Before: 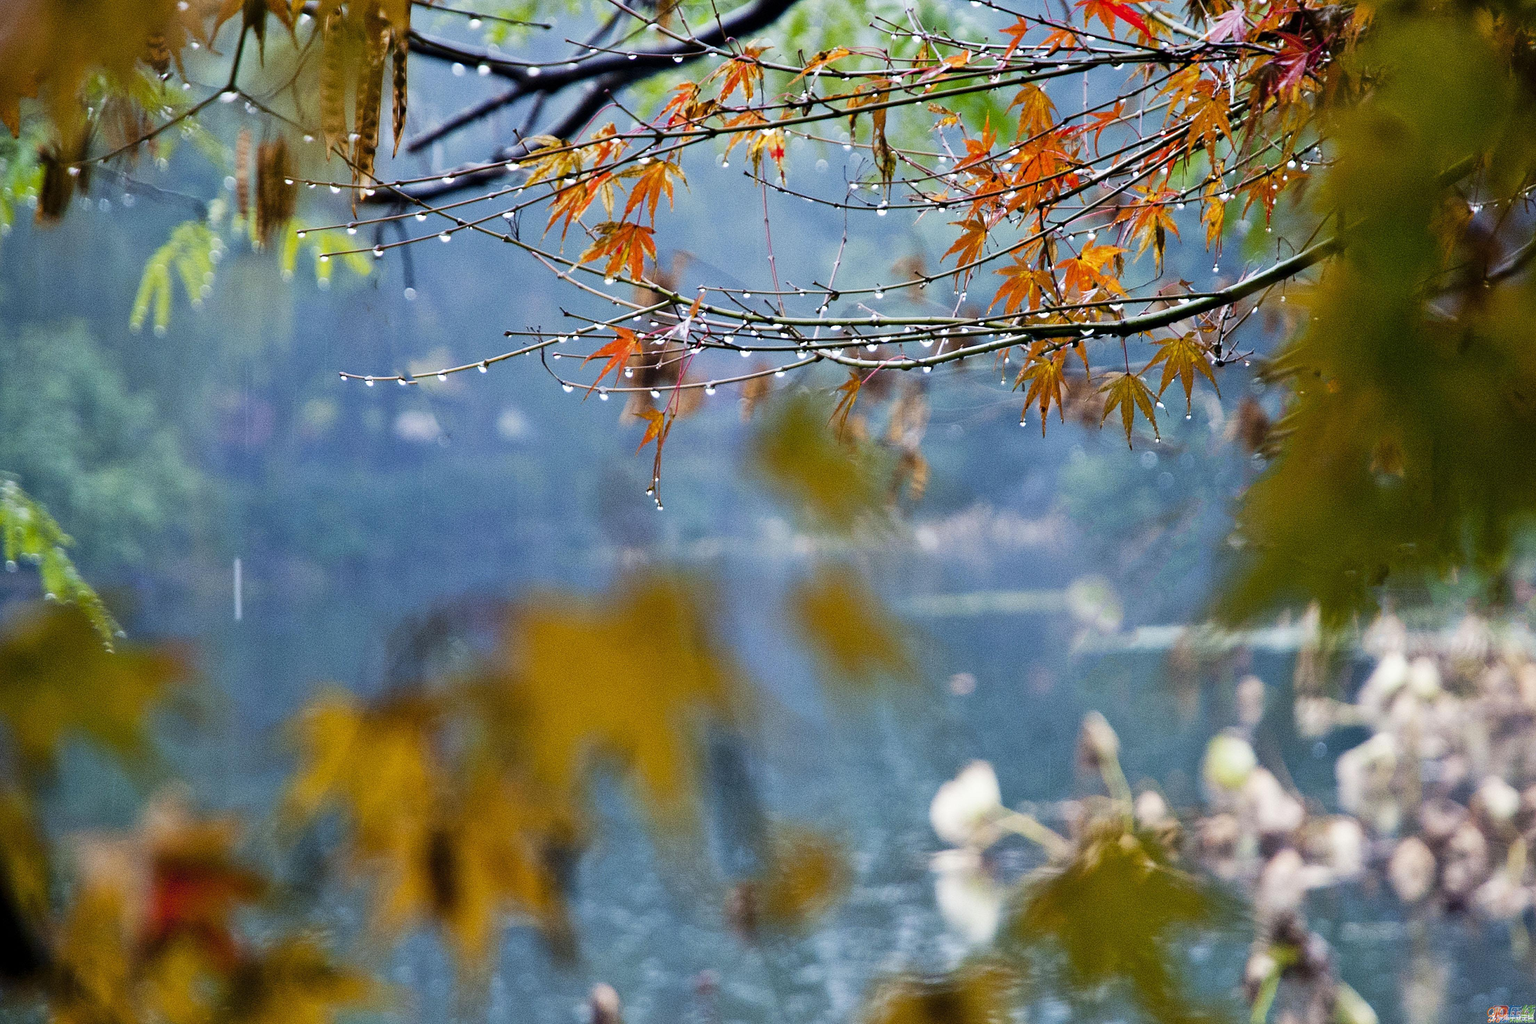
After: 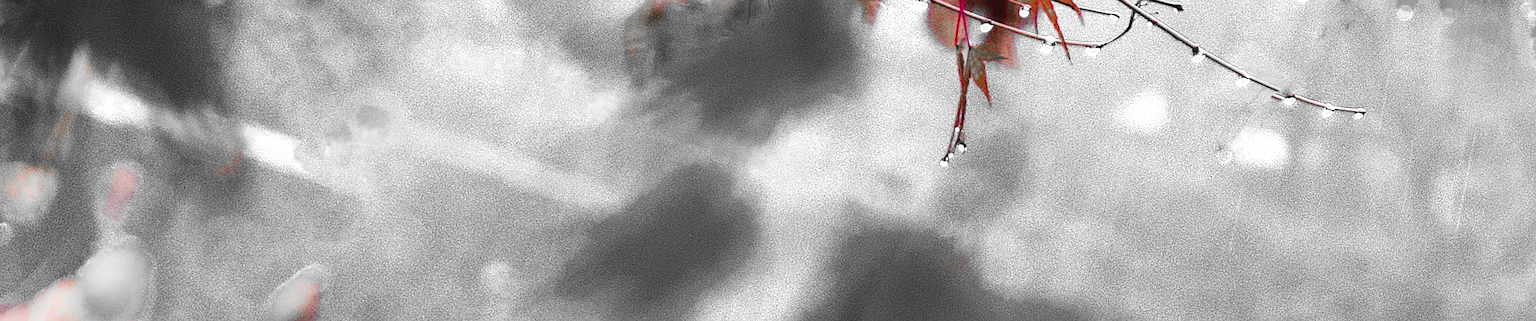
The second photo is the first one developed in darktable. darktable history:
color balance rgb: perceptual saturation grading › global saturation 25%, global vibrance 10%
crop and rotate: angle 16.12°, top 30.835%, bottom 35.653%
rotate and perspective: rotation 0.128°, lens shift (vertical) -0.181, lens shift (horizontal) -0.044, shear 0.001, automatic cropping off
sharpen: on, module defaults
velvia: on, module defaults
tone curve: curves: ch0 [(0, 0.023) (0.217, 0.19) (0.754, 0.801) (1, 0.977)]; ch1 [(0, 0) (0.392, 0.398) (0.5, 0.5) (0.521, 0.528) (0.56, 0.577) (1, 1)]; ch2 [(0, 0) (0.5, 0.5) (0.579, 0.561) (0.65, 0.657) (1, 1)], color space Lab, independent channels, preserve colors none
color zones: curves: ch0 [(0, 0.352) (0.143, 0.407) (0.286, 0.386) (0.429, 0.431) (0.571, 0.829) (0.714, 0.853) (0.857, 0.833) (1, 0.352)]; ch1 [(0, 0.604) (0.072, 0.726) (0.096, 0.608) (0.205, 0.007) (0.571, -0.006) (0.839, -0.013) (0.857, -0.012) (1, 0.604)]
tone equalizer: on, module defaults
